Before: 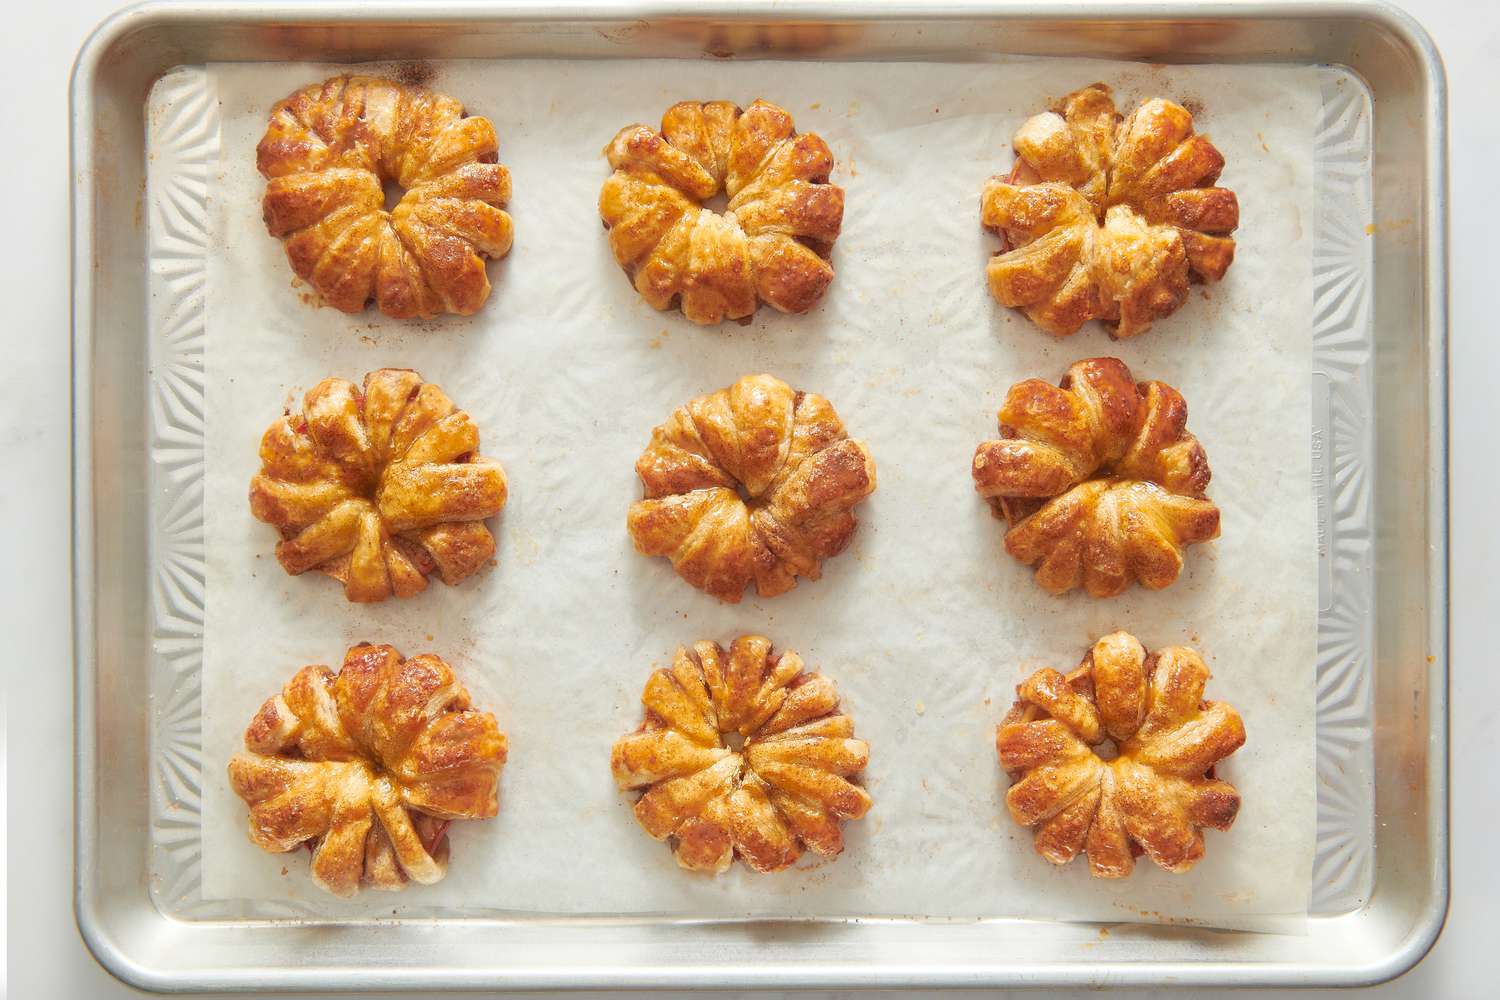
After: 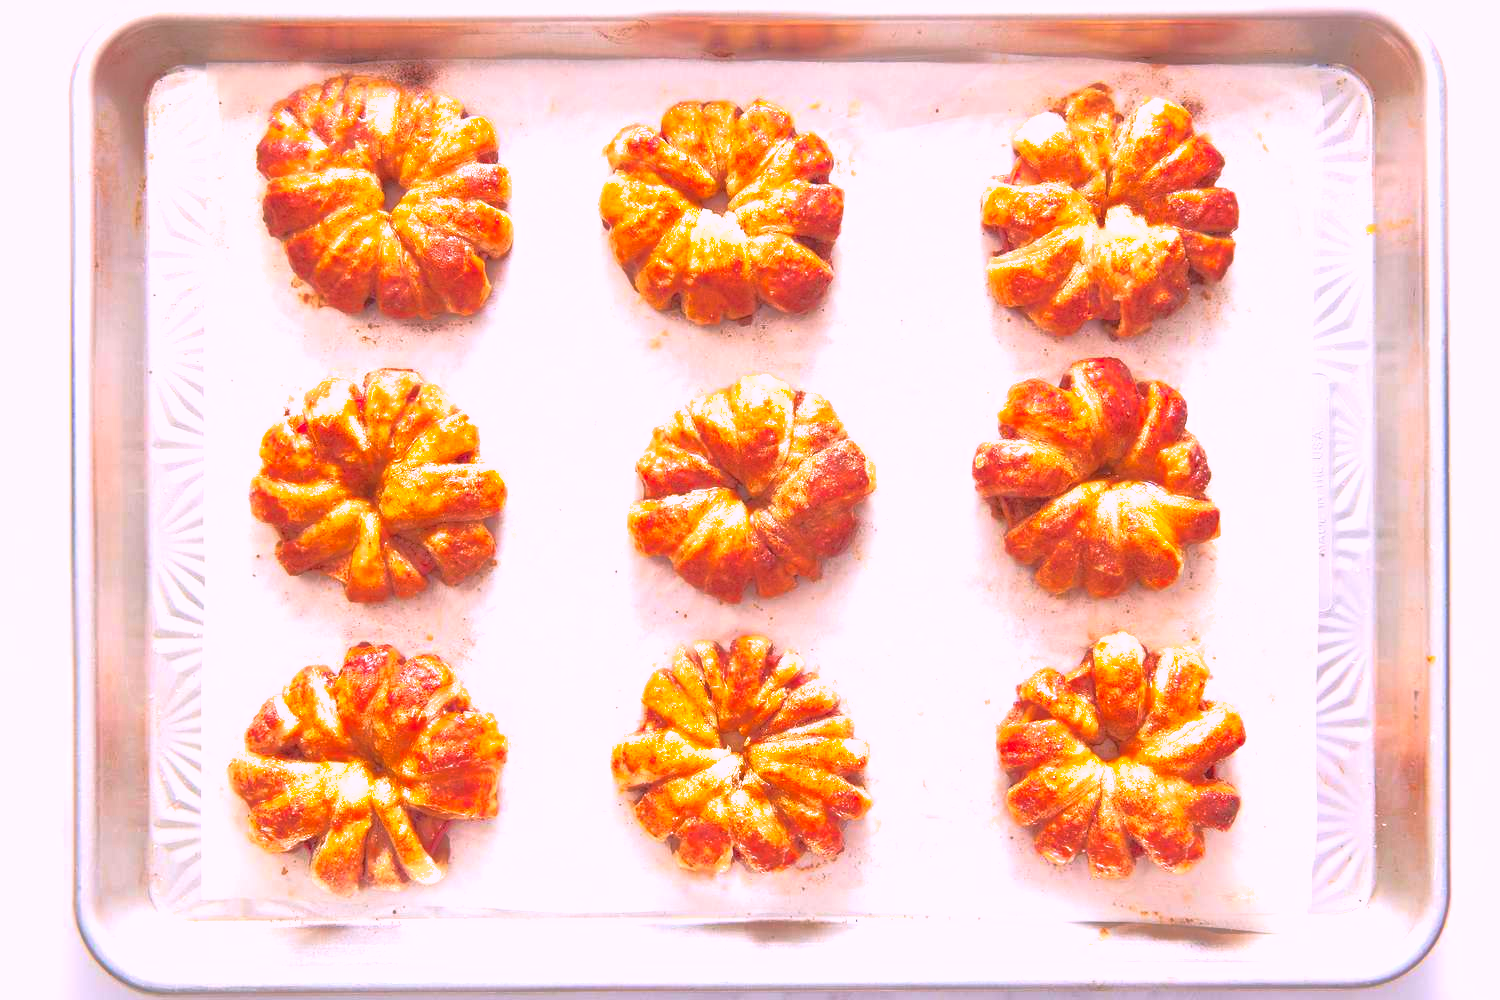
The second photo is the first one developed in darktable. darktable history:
exposure: exposure 0.785 EV, compensate highlight preservation false
shadows and highlights: on, module defaults
color correction: highlights a* 15.46, highlights b* -20.56
contrast brightness saturation: contrast 0.2, brightness 0.16, saturation 0.22
